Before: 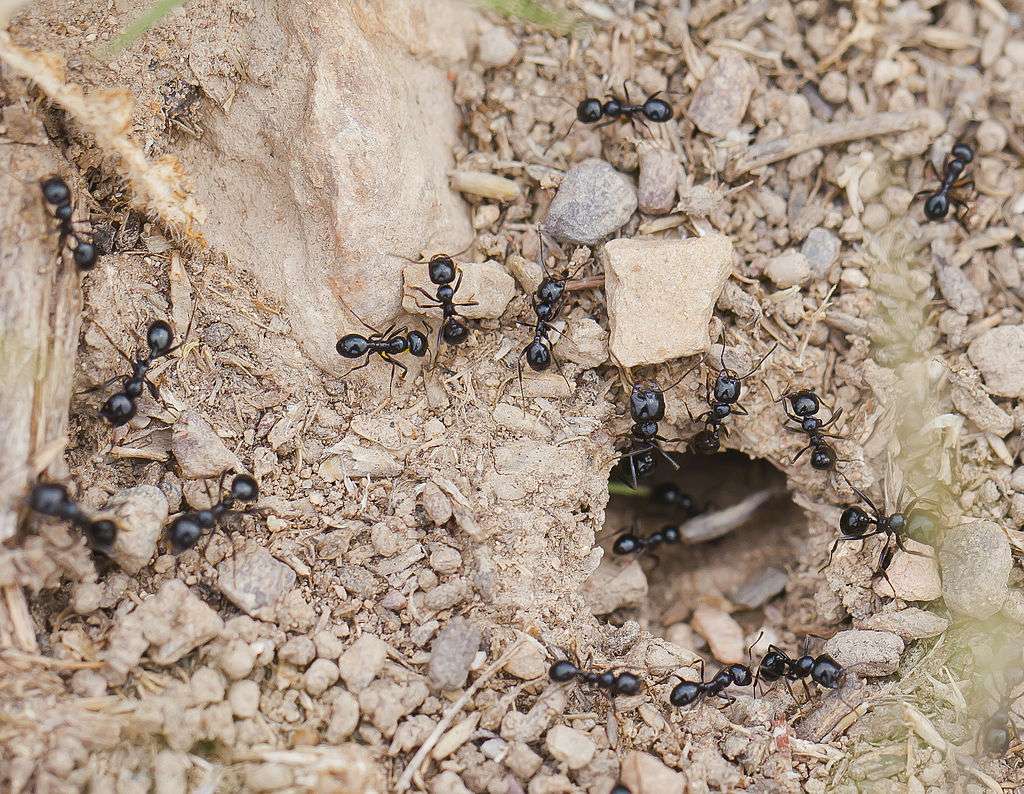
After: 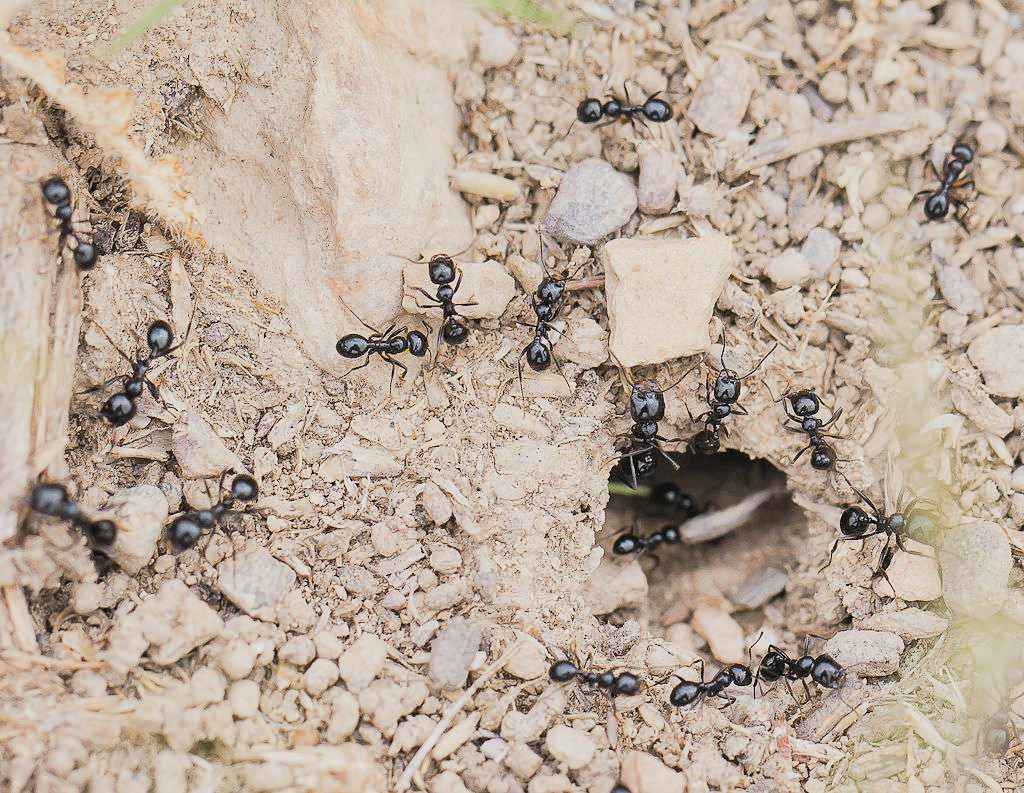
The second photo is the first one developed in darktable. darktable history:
crop: bottom 0.065%
filmic rgb: black relative exposure -7.65 EV, white relative exposure 4.56 EV, hardness 3.61, contrast 0.997
contrast brightness saturation: contrast 0.145, brightness 0.224
